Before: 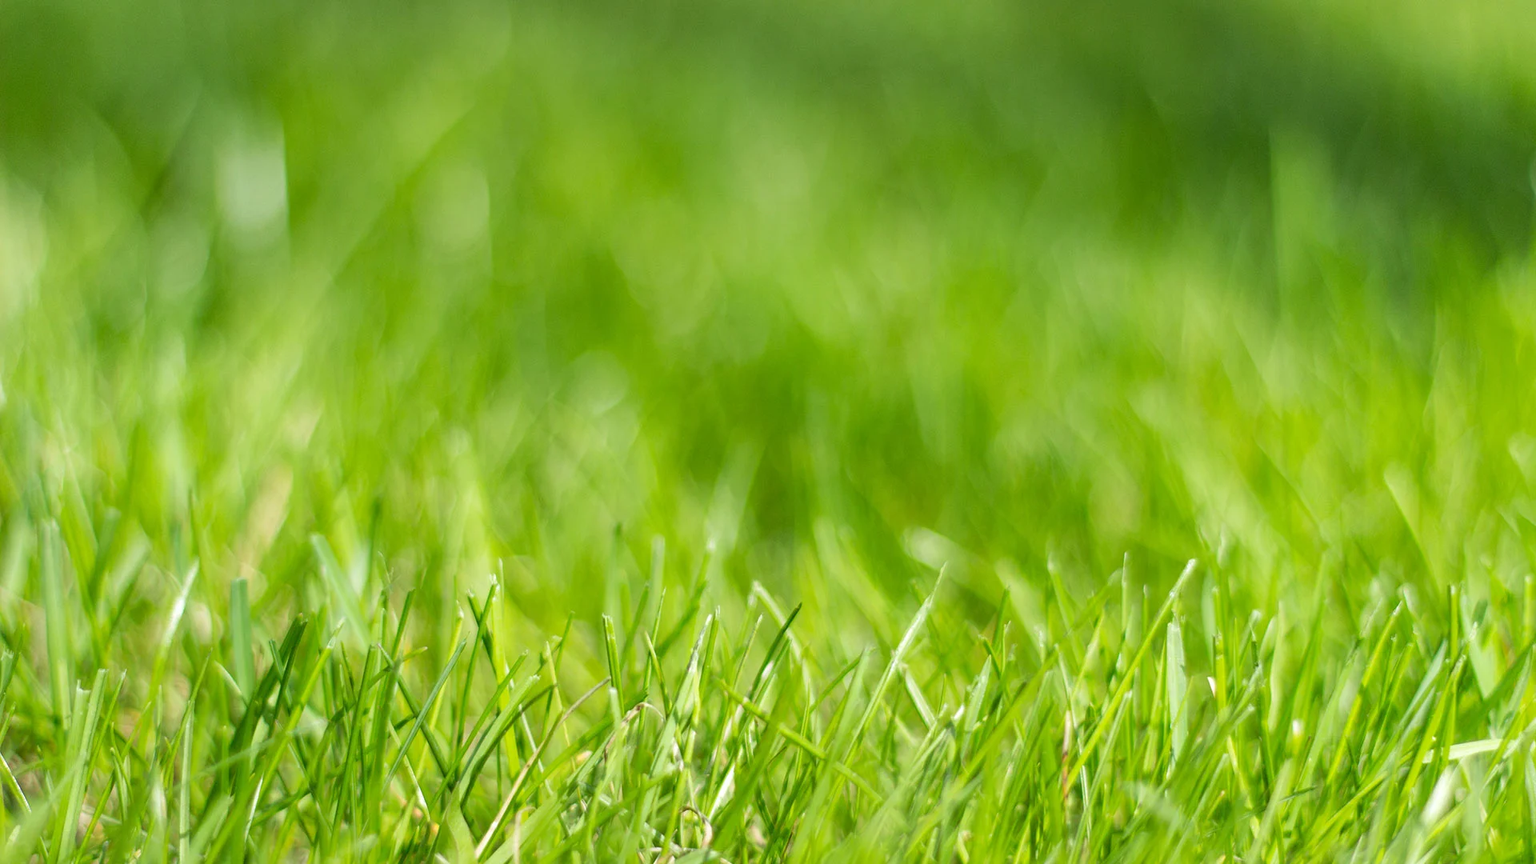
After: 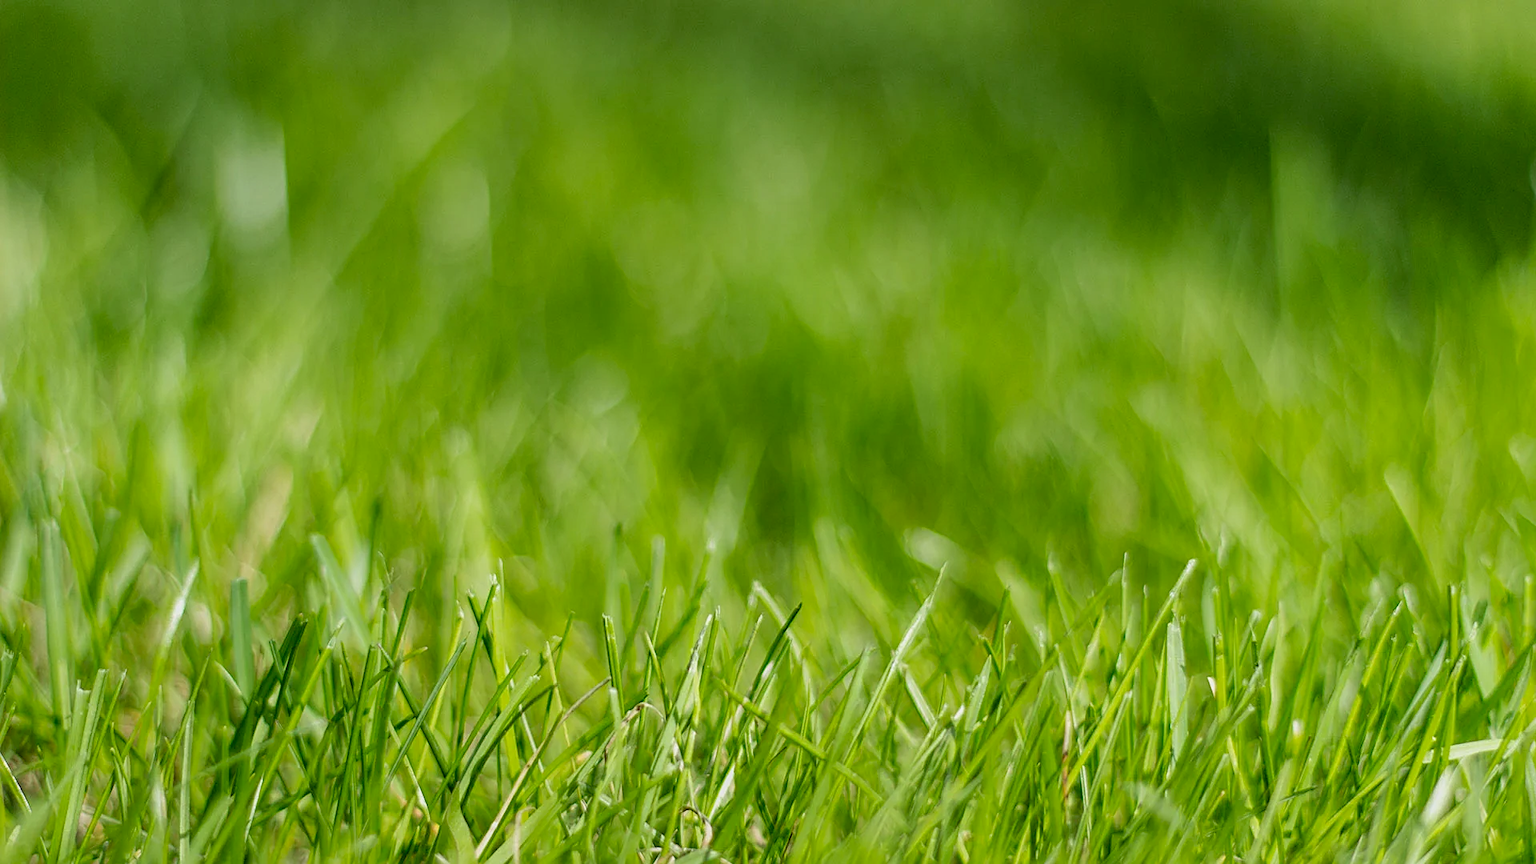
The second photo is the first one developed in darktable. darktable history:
sharpen: on, module defaults
local contrast: on, module defaults
exposure: black level correction 0.011, exposure -0.478 EV, compensate highlight preservation false
